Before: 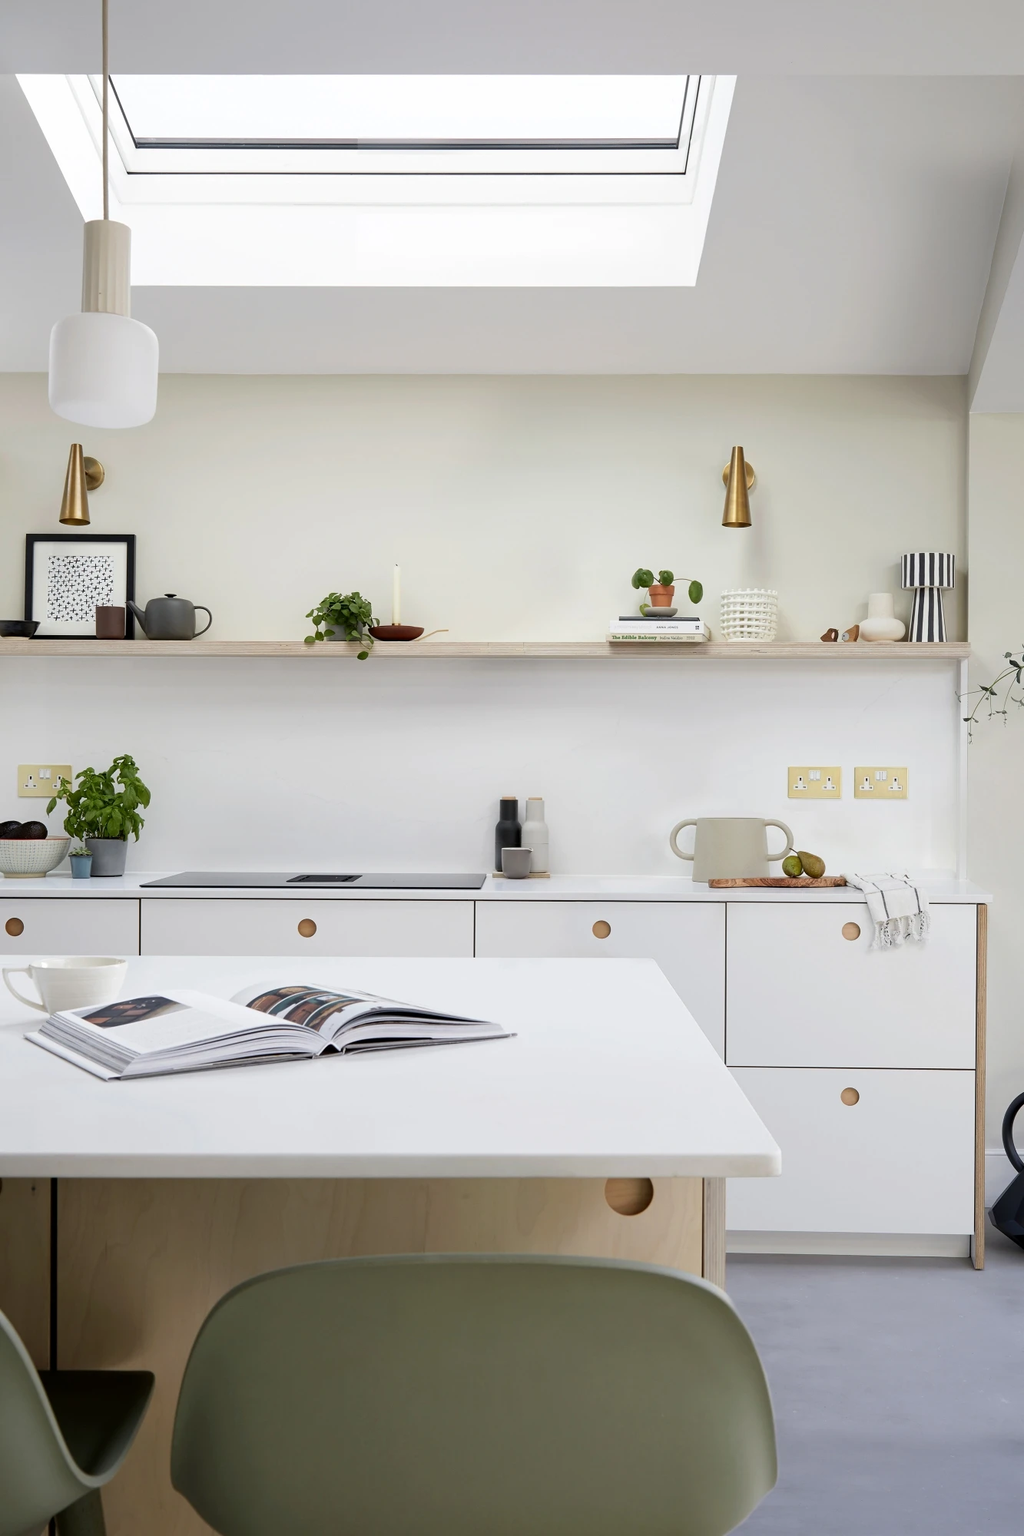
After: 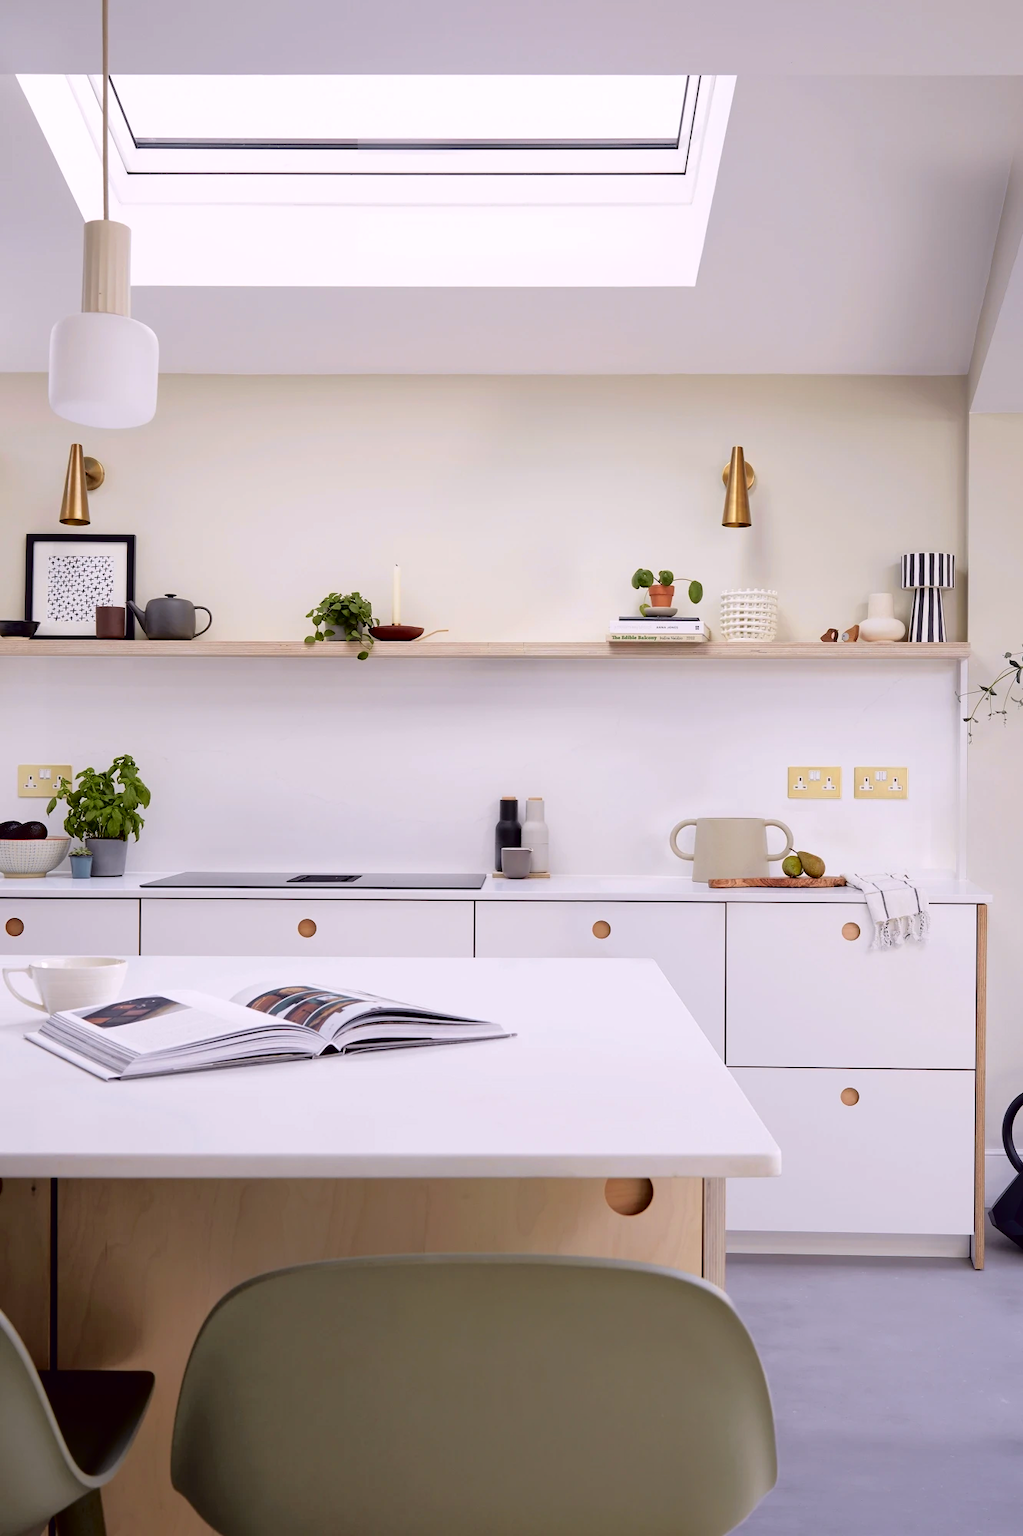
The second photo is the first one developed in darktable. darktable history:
tone curve: curves: ch0 [(0, 0) (0.126, 0.061) (0.362, 0.382) (0.498, 0.498) (0.706, 0.712) (1, 1)]; ch1 [(0, 0) (0.5, 0.522) (0.55, 0.586) (1, 1)]; ch2 [(0, 0) (0.44, 0.424) (0.5, 0.482) (0.537, 0.538) (1, 1)], color space Lab, independent channels, preserve colors none
